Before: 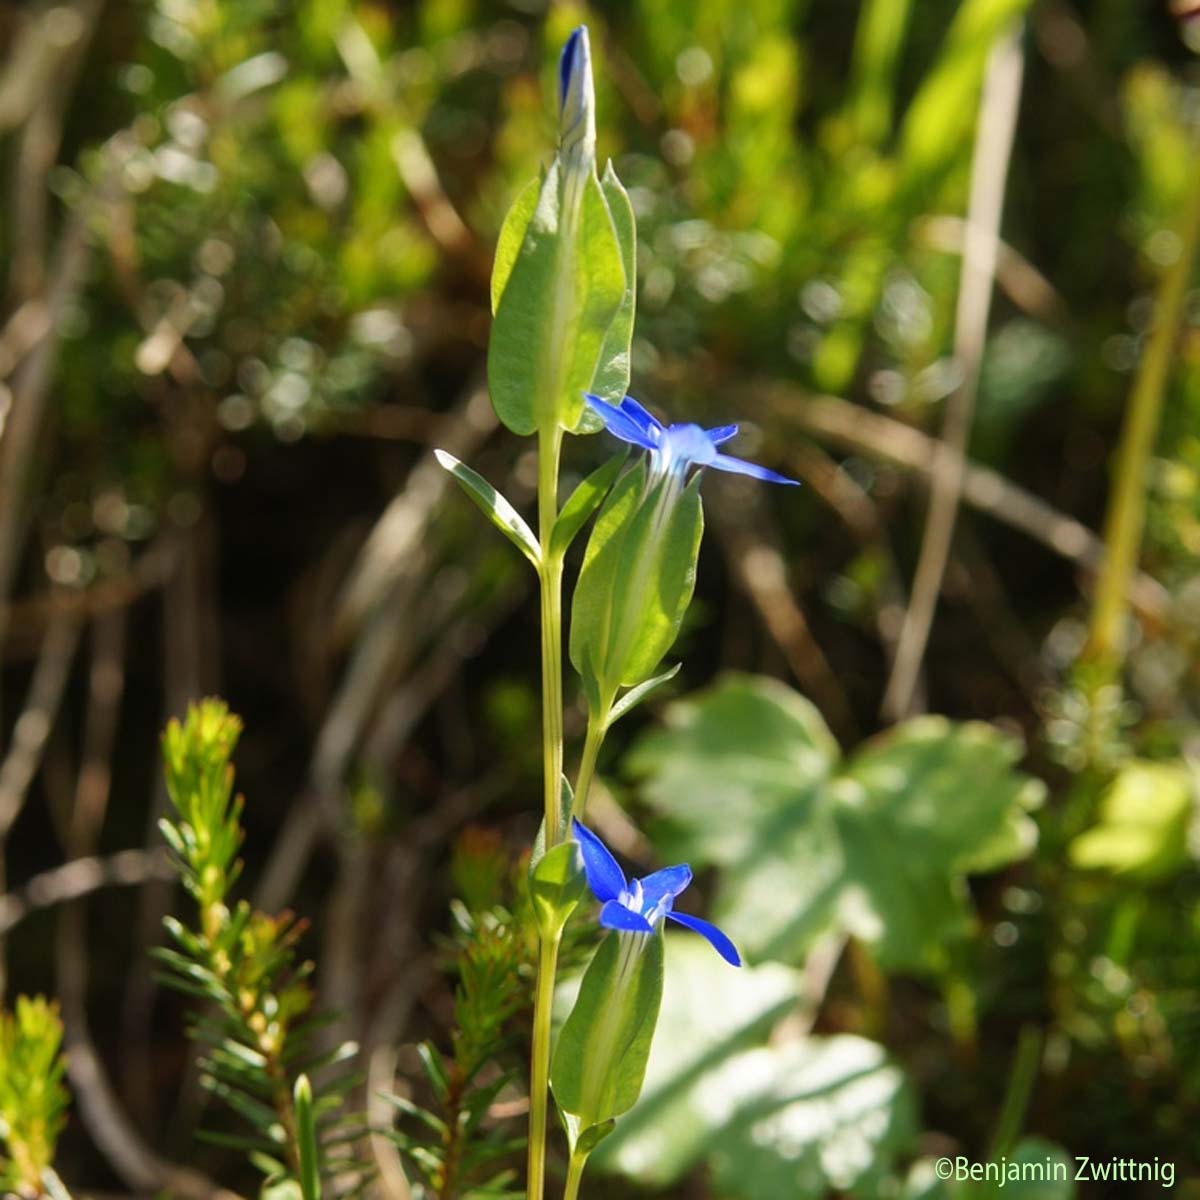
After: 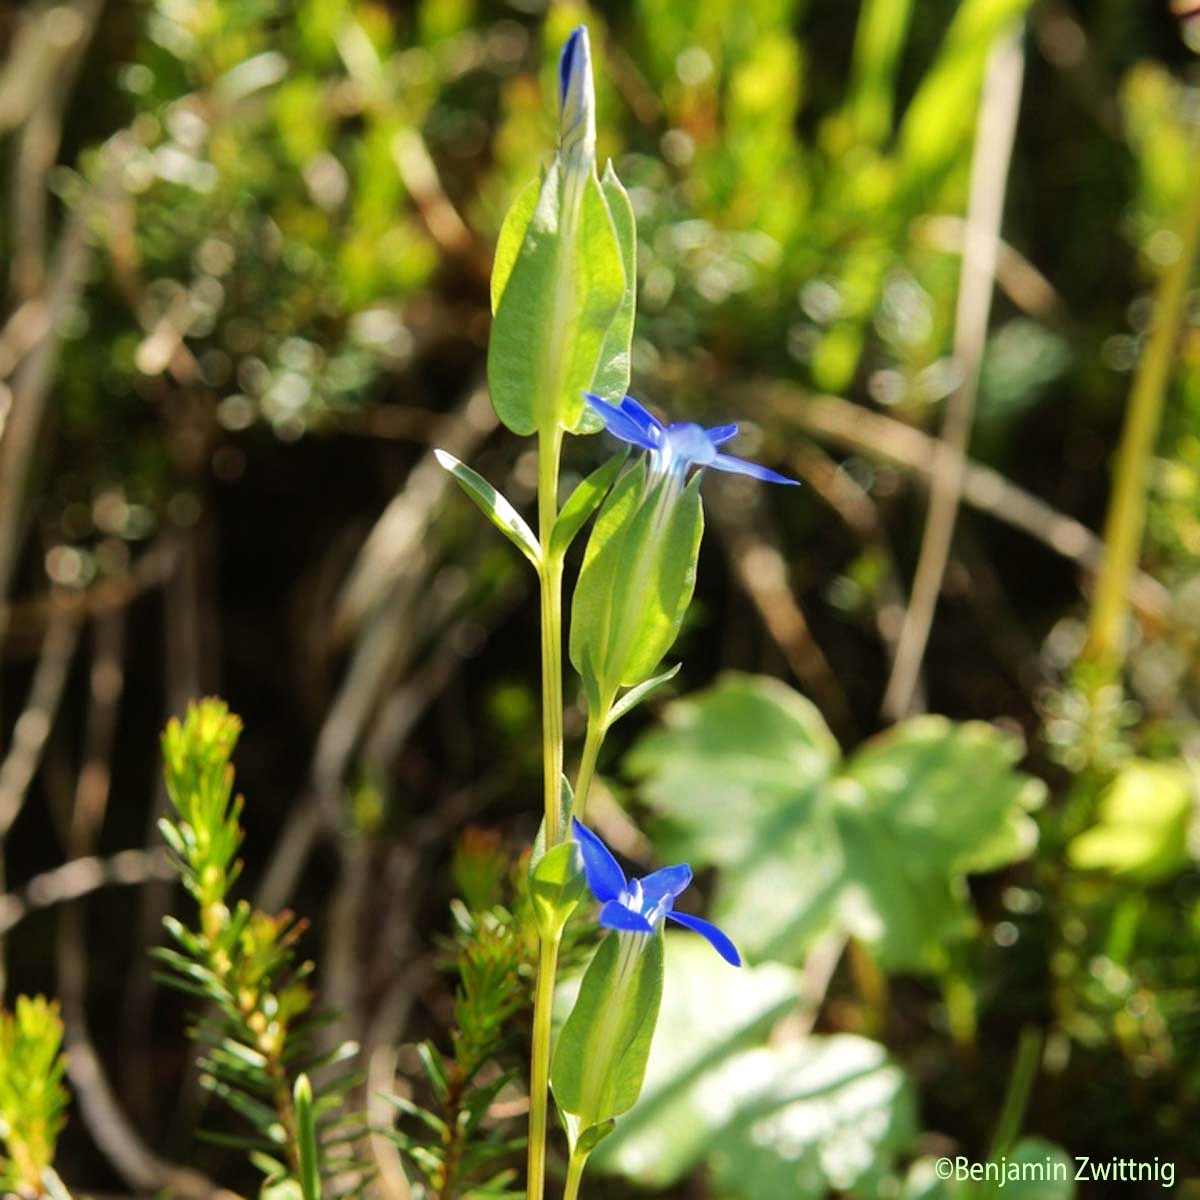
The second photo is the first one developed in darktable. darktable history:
base curve: curves: ch0 [(0, 0) (0.595, 0.418) (1, 1)]
tone equalizer: -7 EV 0.147 EV, -6 EV 0.576 EV, -5 EV 1.19 EV, -4 EV 1.35 EV, -3 EV 1.13 EV, -2 EV 0.6 EV, -1 EV 0.154 EV, edges refinement/feathering 500, mask exposure compensation -1.57 EV, preserve details no
